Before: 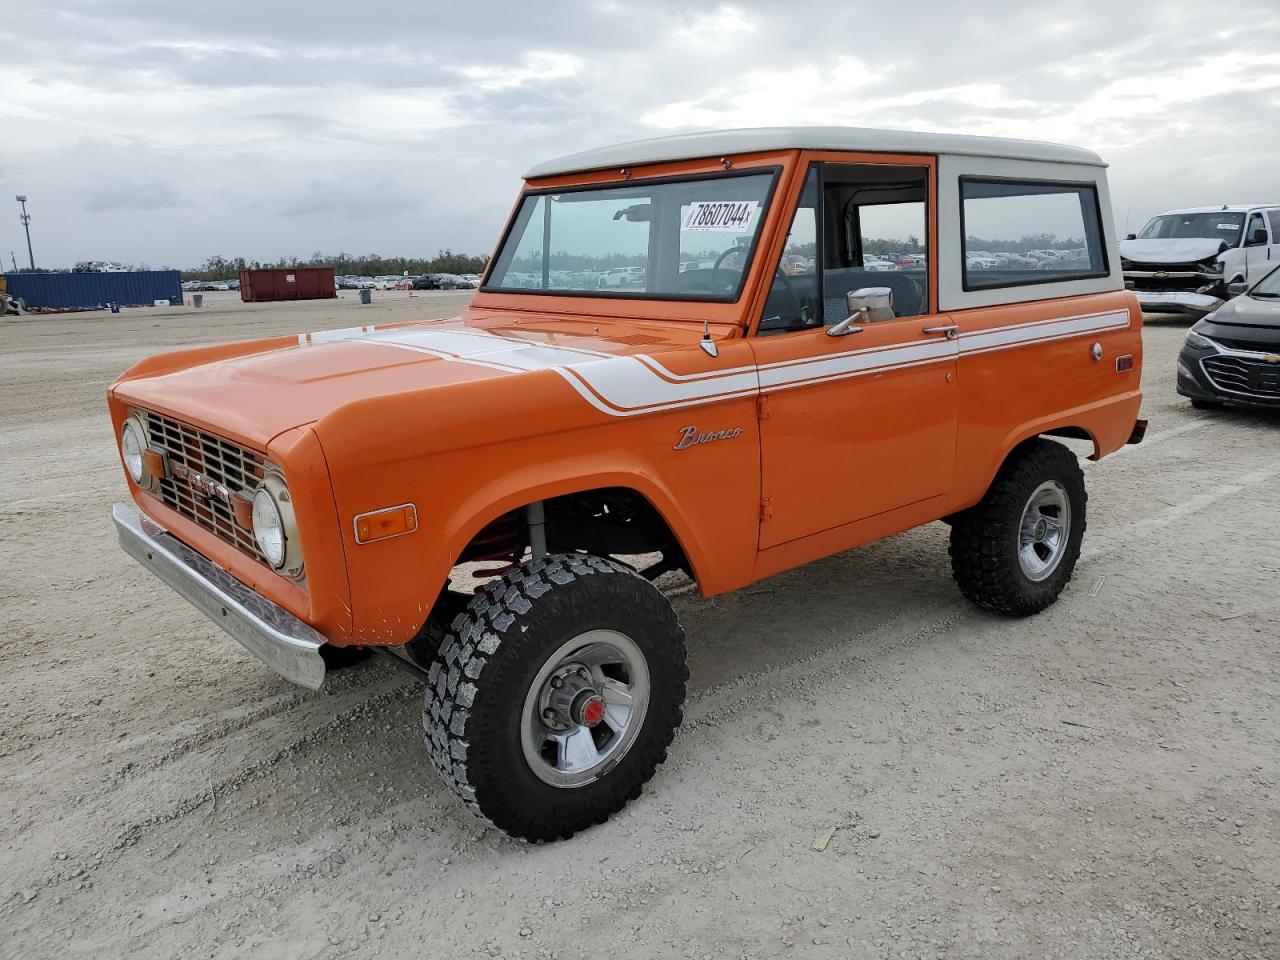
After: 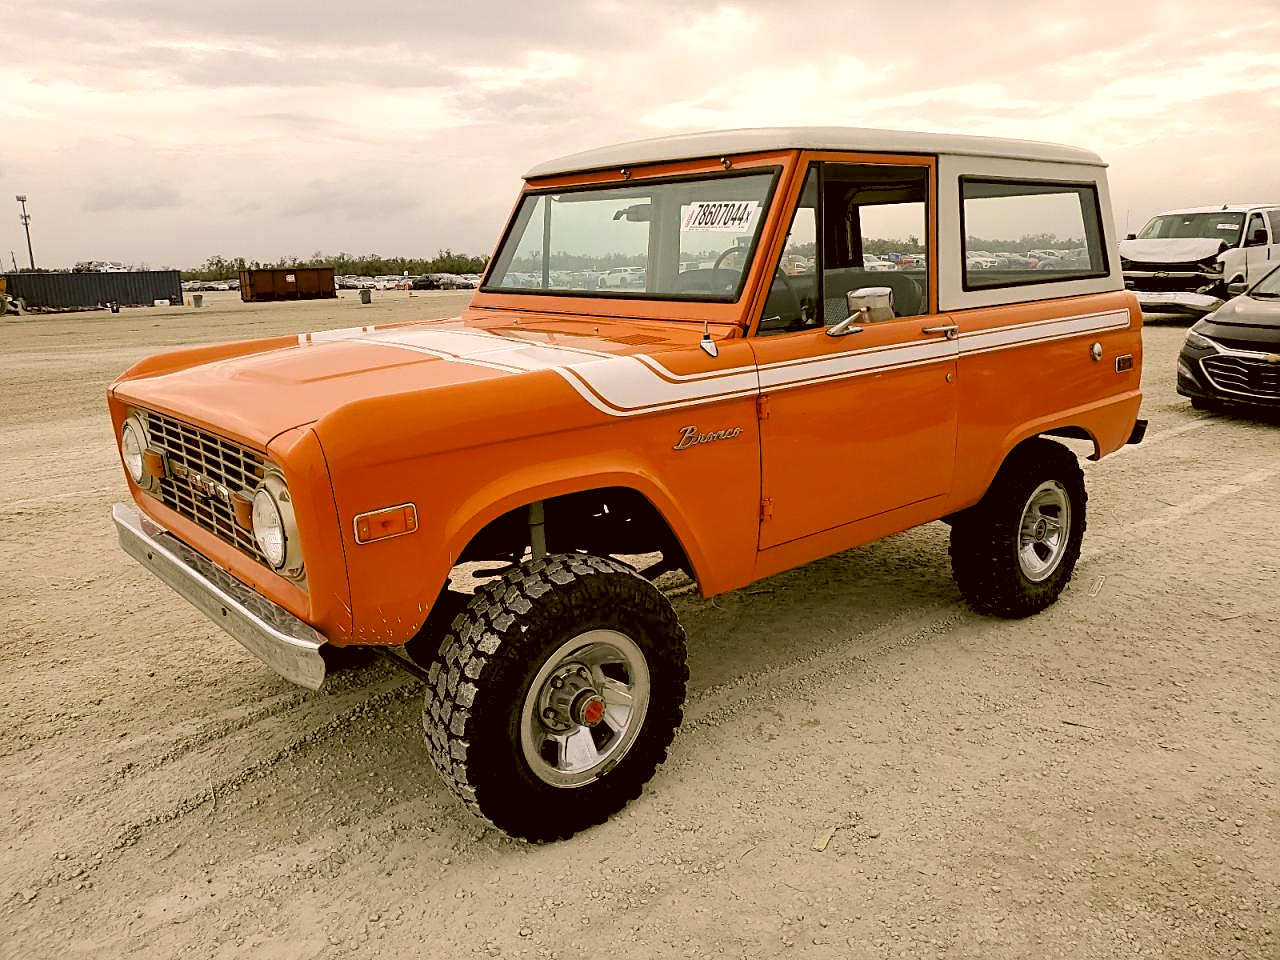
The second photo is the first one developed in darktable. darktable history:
sharpen: on, module defaults
rgb levels: levels [[0.013, 0.434, 0.89], [0, 0.5, 1], [0, 0.5, 1]]
color correction: highlights a* 8.98, highlights b* 15.09, shadows a* -0.49, shadows b* 26.52
